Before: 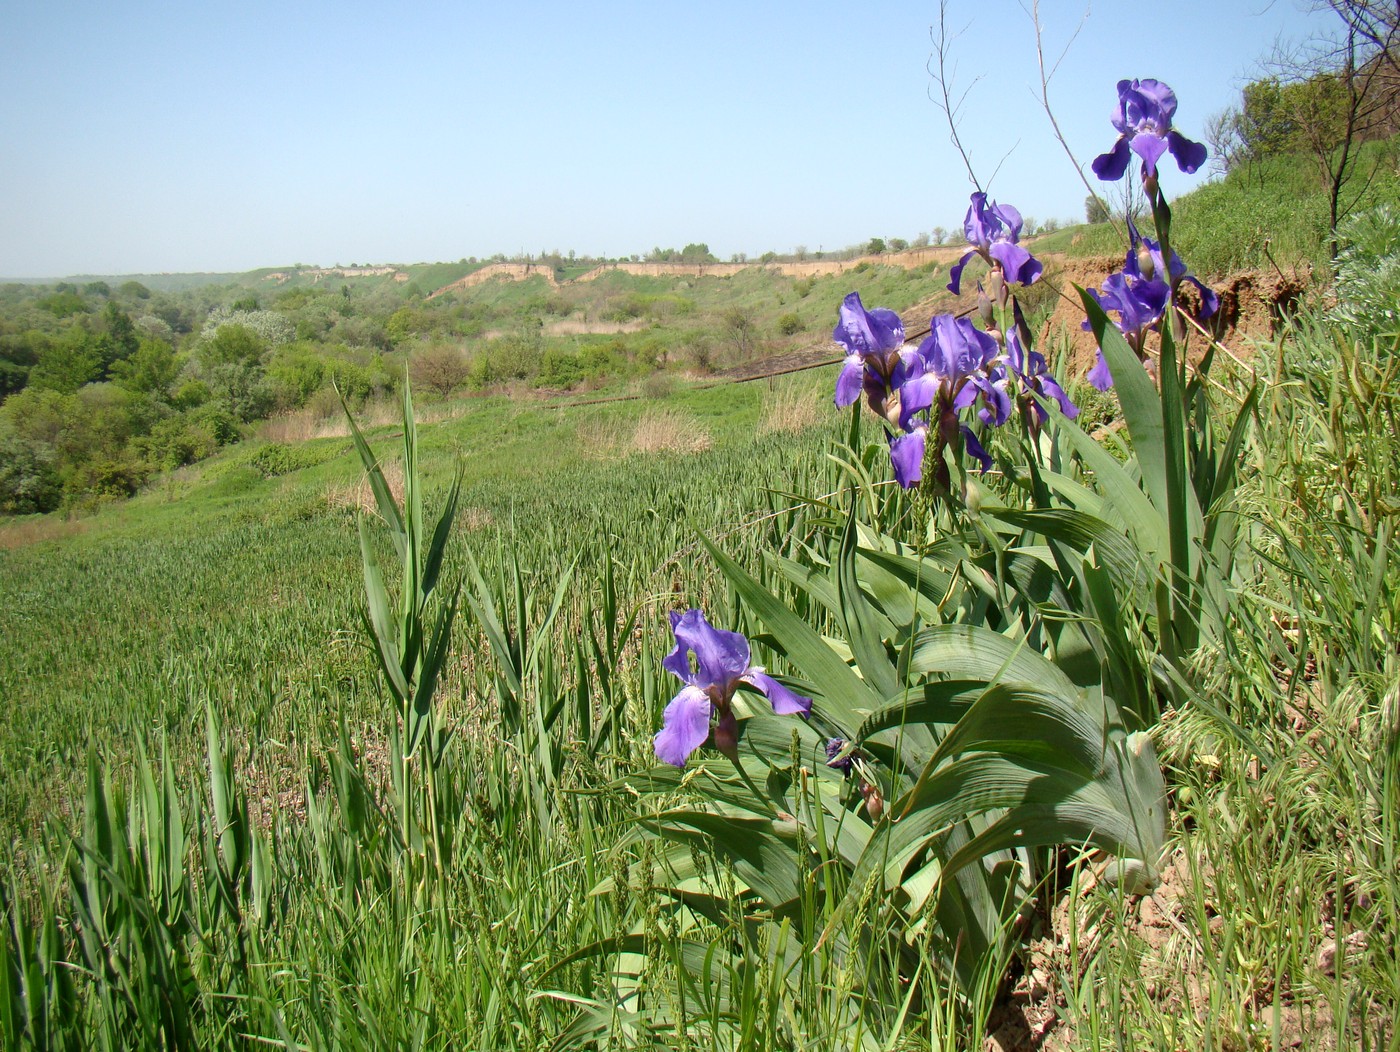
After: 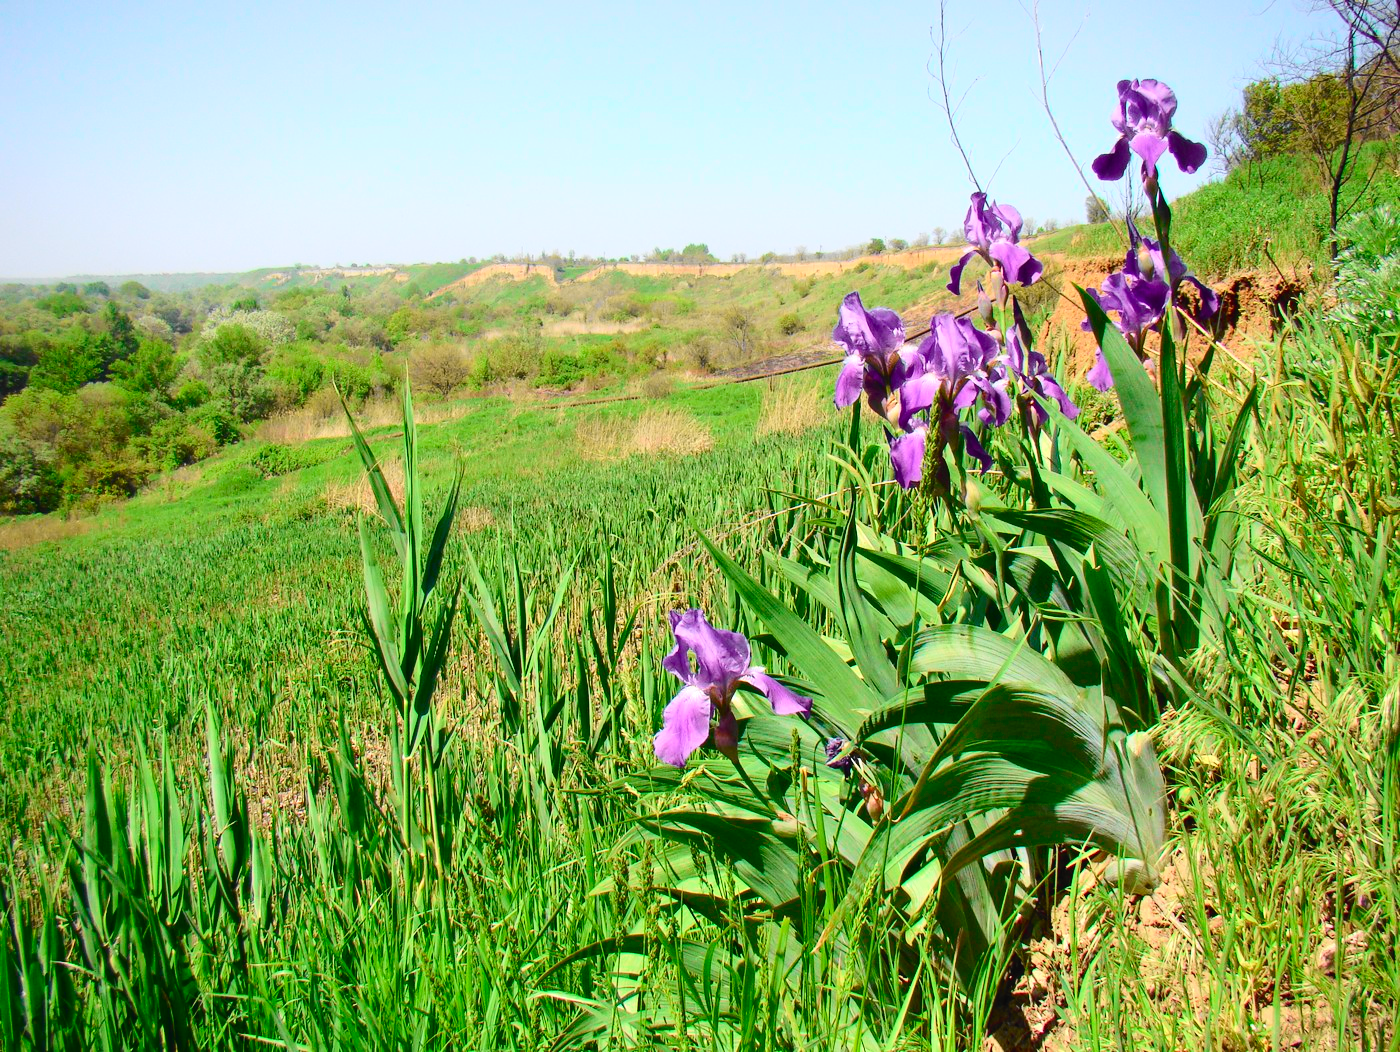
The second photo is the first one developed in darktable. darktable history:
tone curve: curves: ch0 [(0, 0.023) (0.103, 0.087) (0.295, 0.297) (0.445, 0.531) (0.553, 0.665) (0.735, 0.843) (0.994, 1)]; ch1 [(0, 0) (0.427, 0.346) (0.456, 0.426) (0.484, 0.494) (0.509, 0.505) (0.535, 0.56) (0.581, 0.632) (0.646, 0.715) (1, 1)]; ch2 [(0, 0) (0.369, 0.388) (0.449, 0.431) (0.501, 0.495) (0.533, 0.518) (0.572, 0.612) (0.677, 0.752) (1, 1)], color space Lab, independent channels, preserve colors none
